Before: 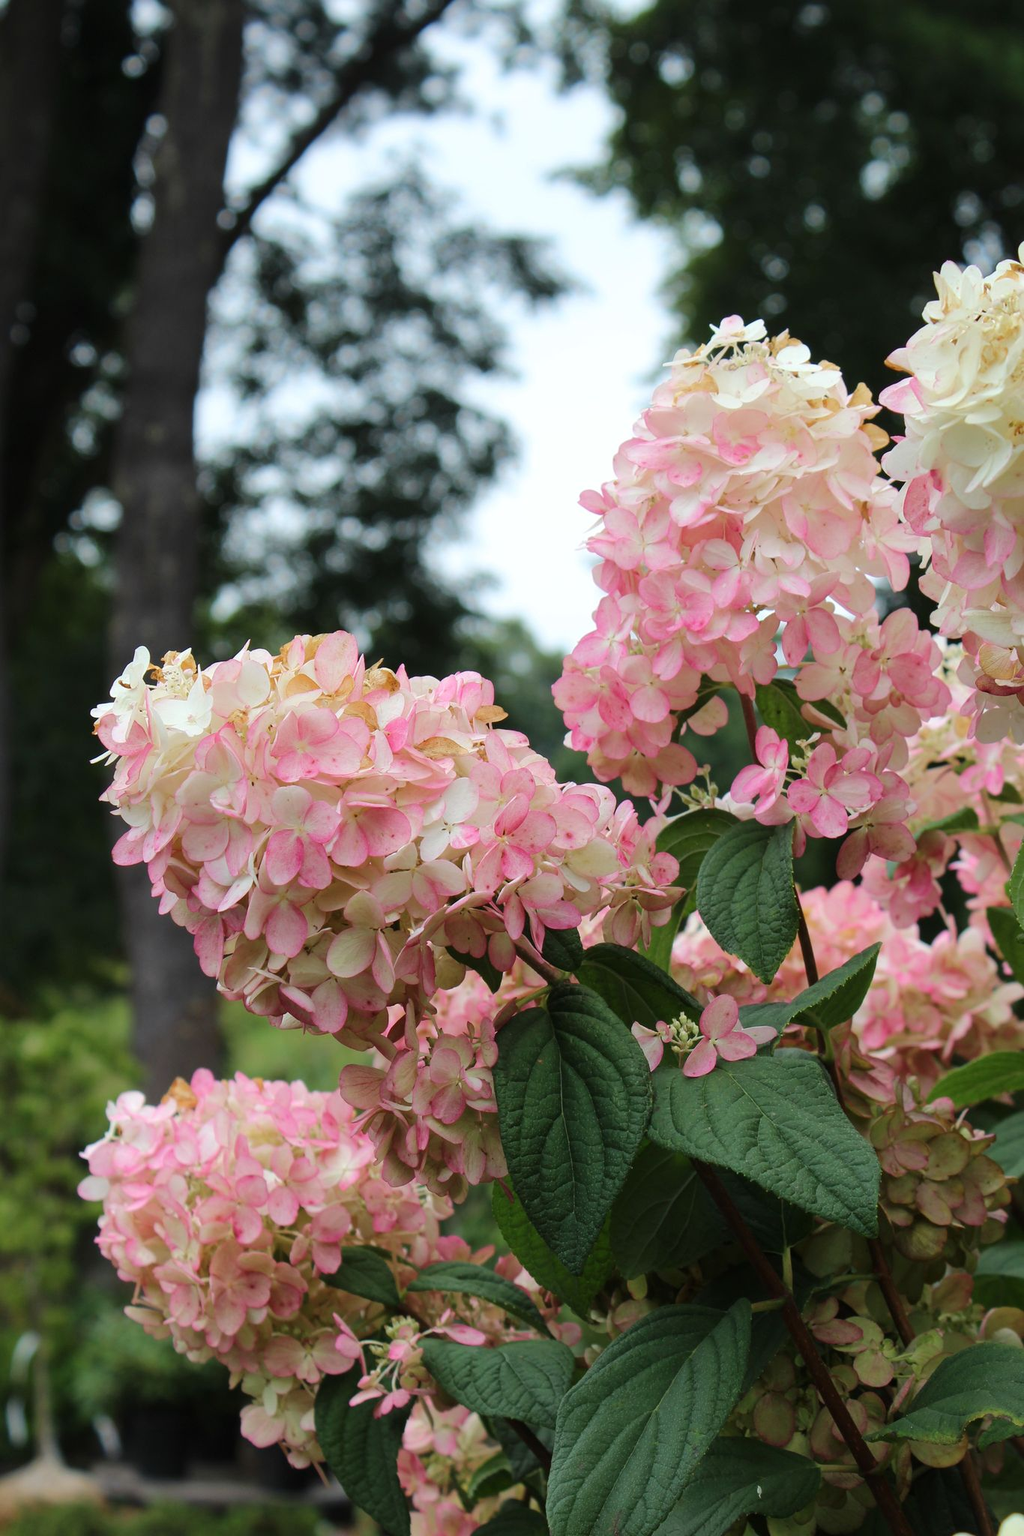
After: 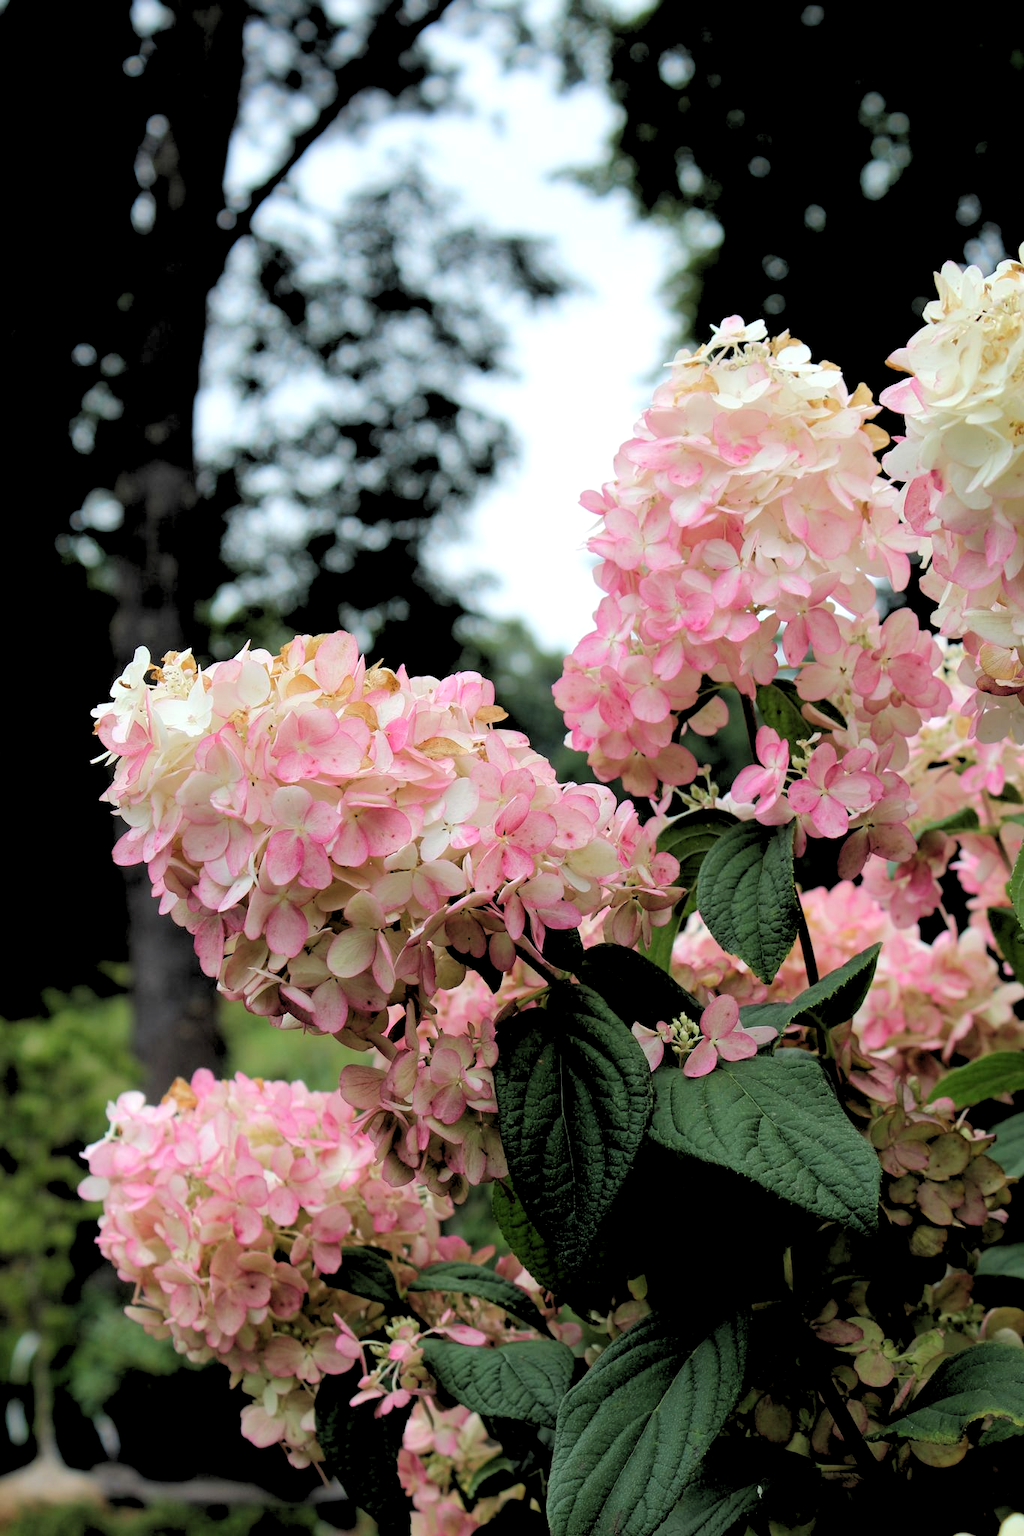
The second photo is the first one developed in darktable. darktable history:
rgb levels: levels [[0.029, 0.461, 0.922], [0, 0.5, 1], [0, 0.5, 1]]
